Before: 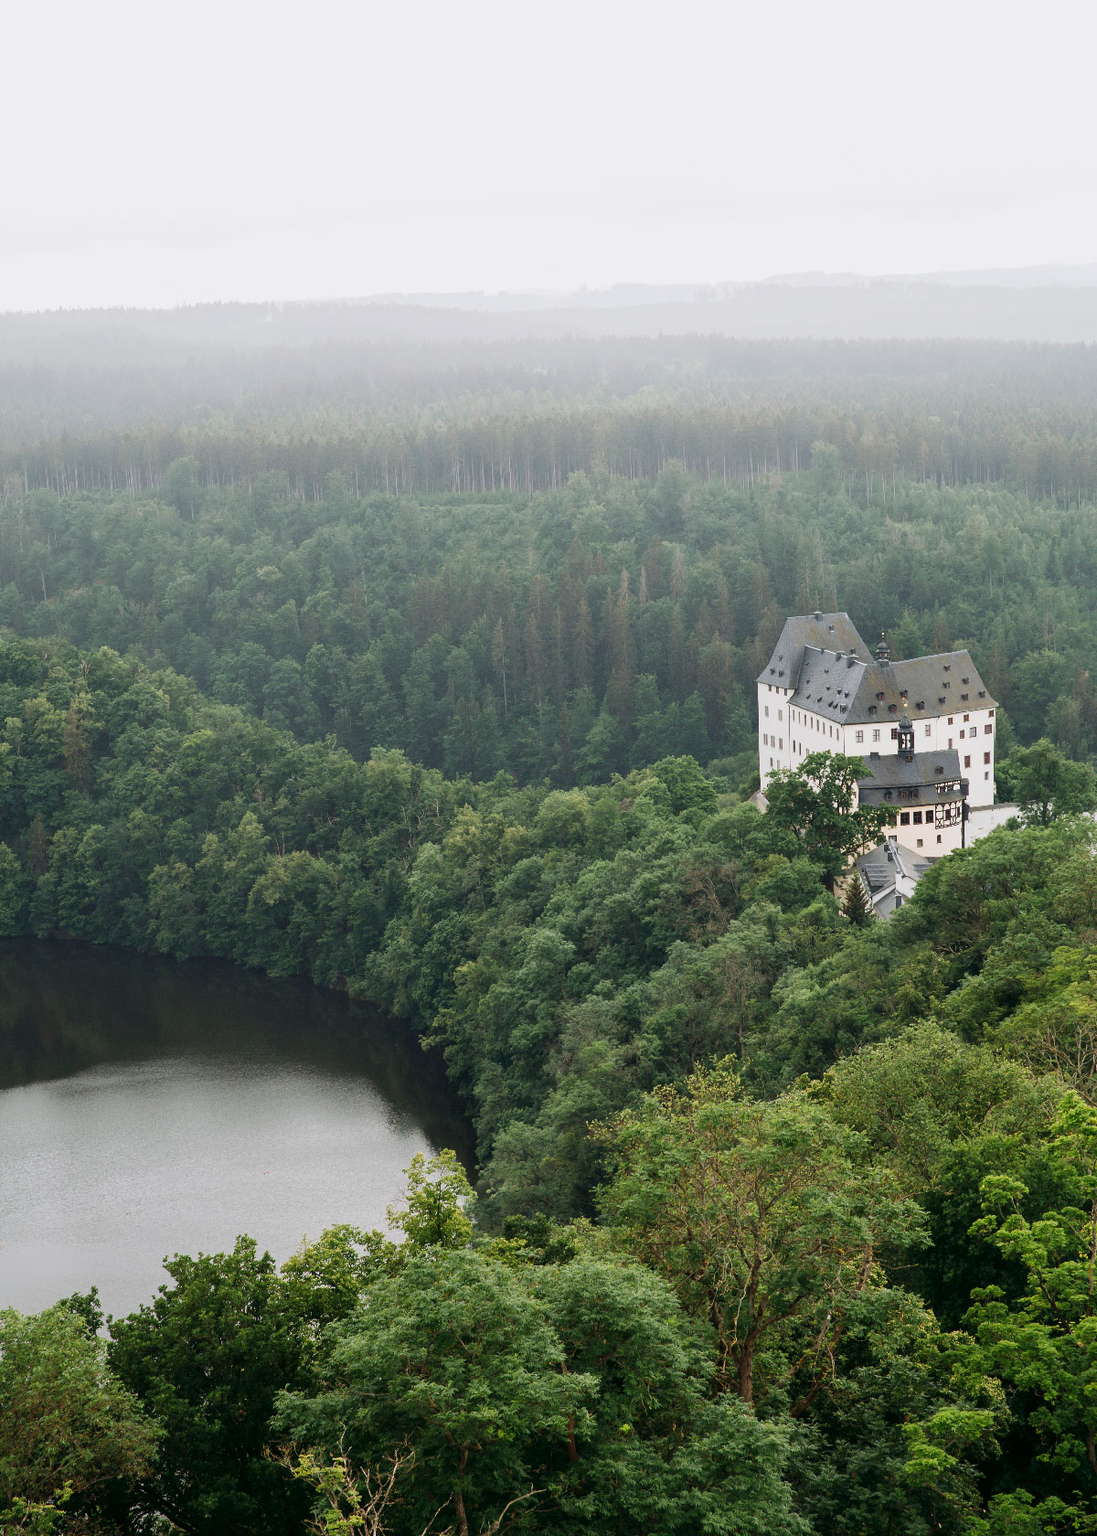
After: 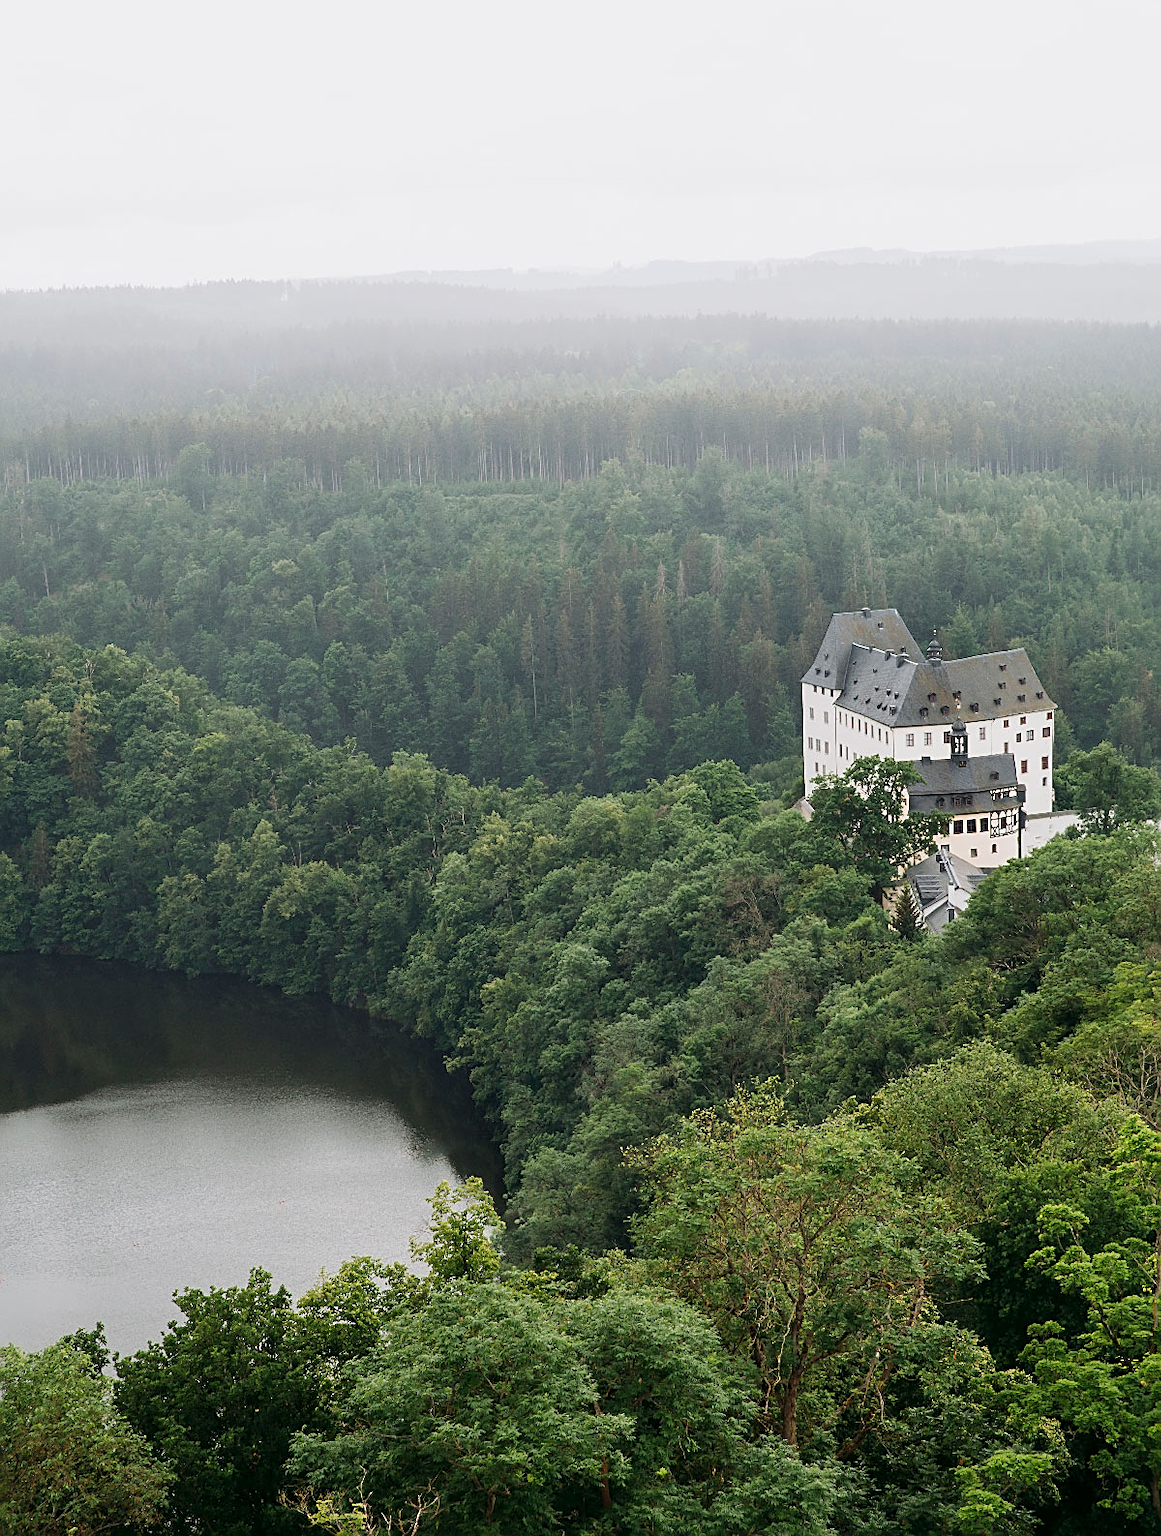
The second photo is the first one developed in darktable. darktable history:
sharpen: amount 0.575
crop and rotate: top 2.479%, bottom 3.018%
